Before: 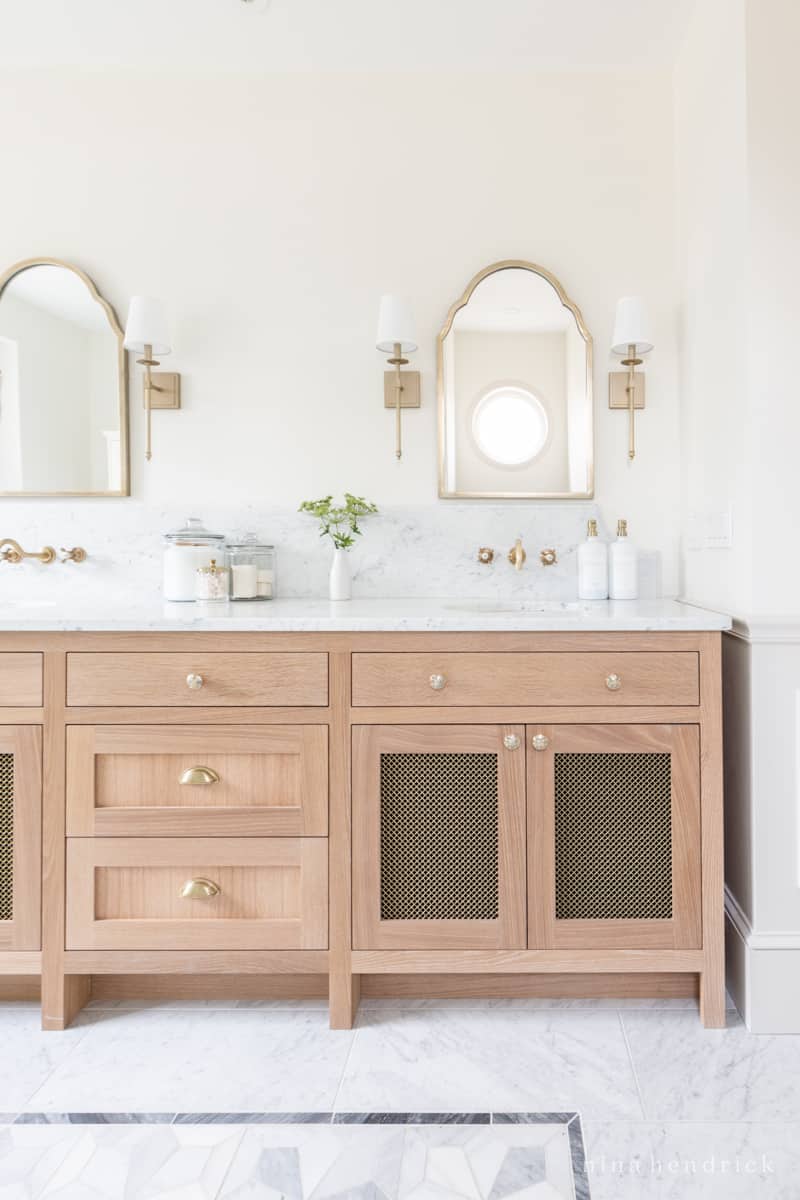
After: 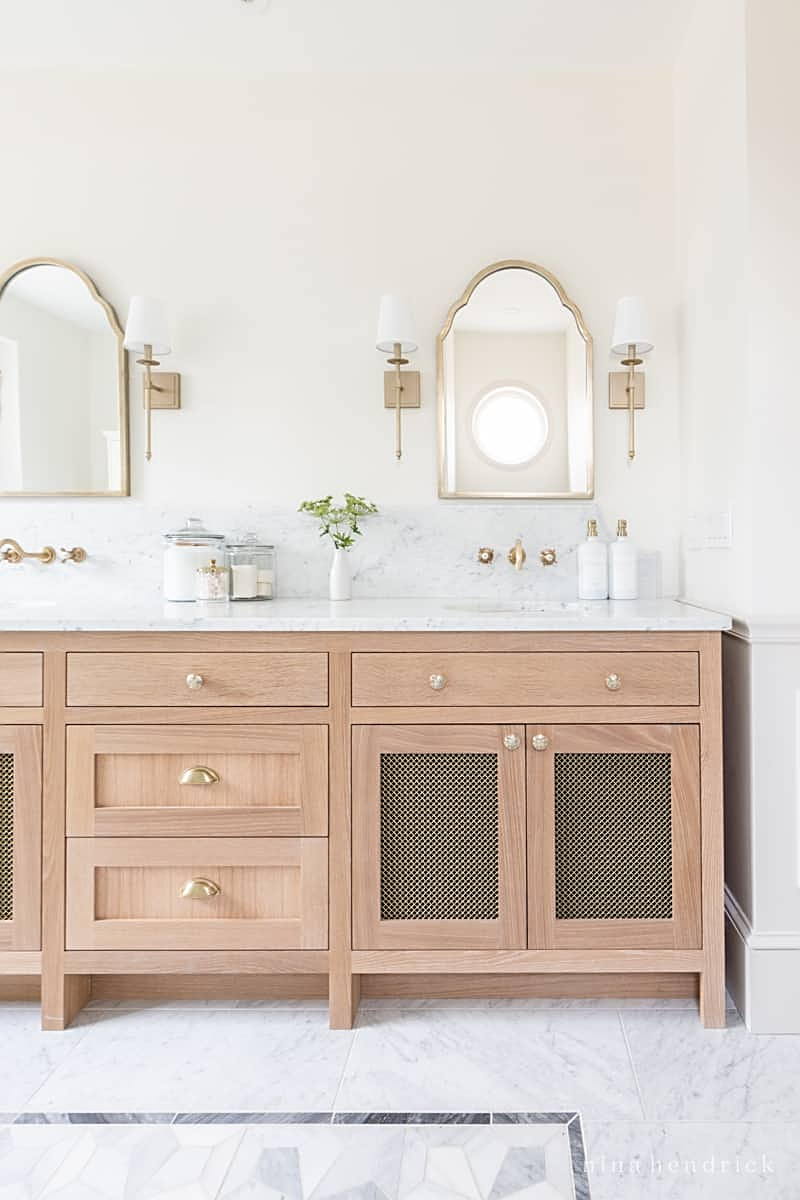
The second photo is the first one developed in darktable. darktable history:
color balance: contrast fulcrum 17.78%
tone equalizer: -7 EV 0.13 EV, smoothing diameter 25%, edges refinement/feathering 10, preserve details guided filter
sharpen: on, module defaults
